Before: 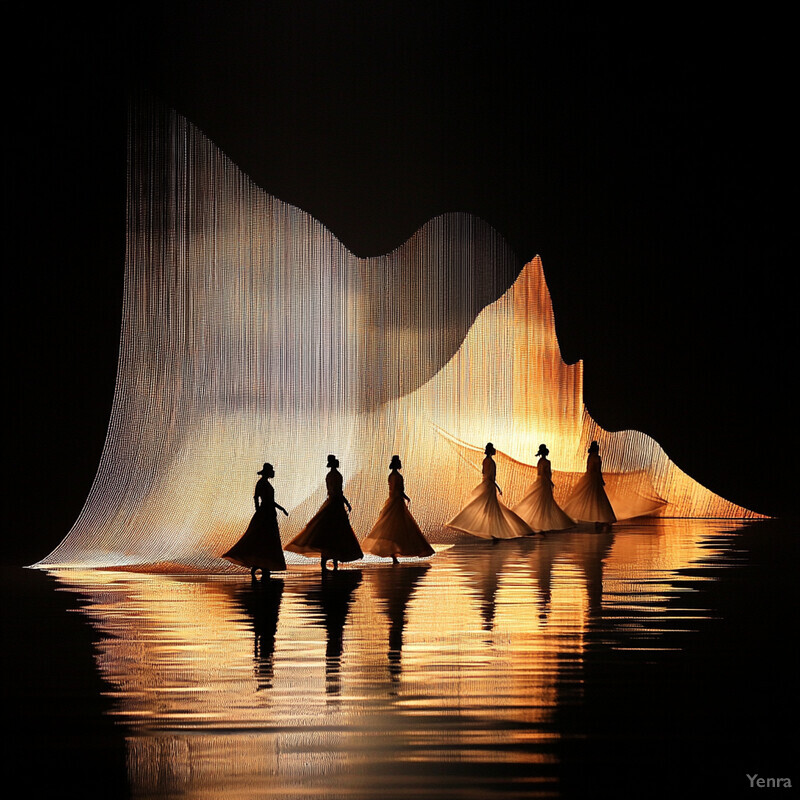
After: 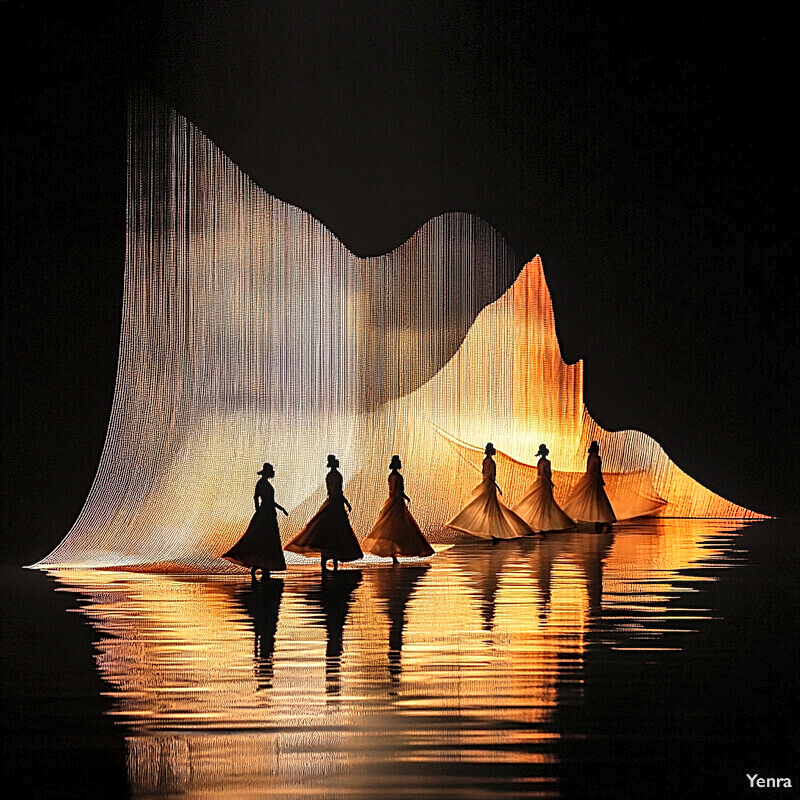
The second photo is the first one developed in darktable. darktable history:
shadows and highlights: soften with gaussian
sharpen: on, module defaults
contrast brightness saturation: contrast 0.033, brightness 0.066, saturation 0.134
local contrast: detail 130%
